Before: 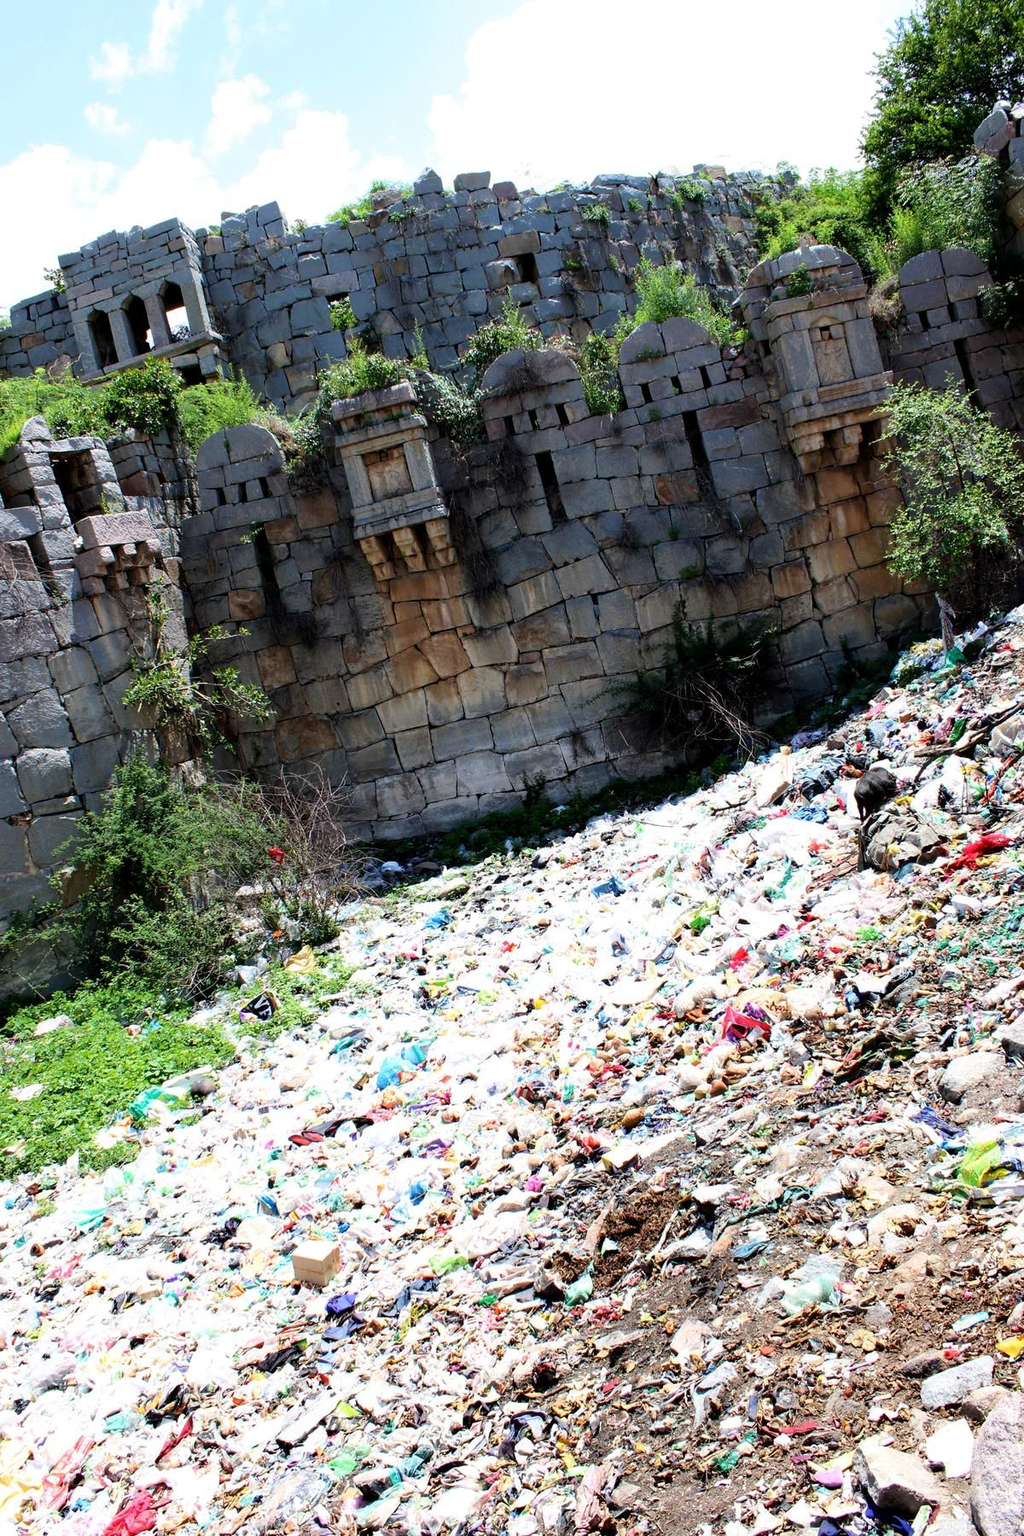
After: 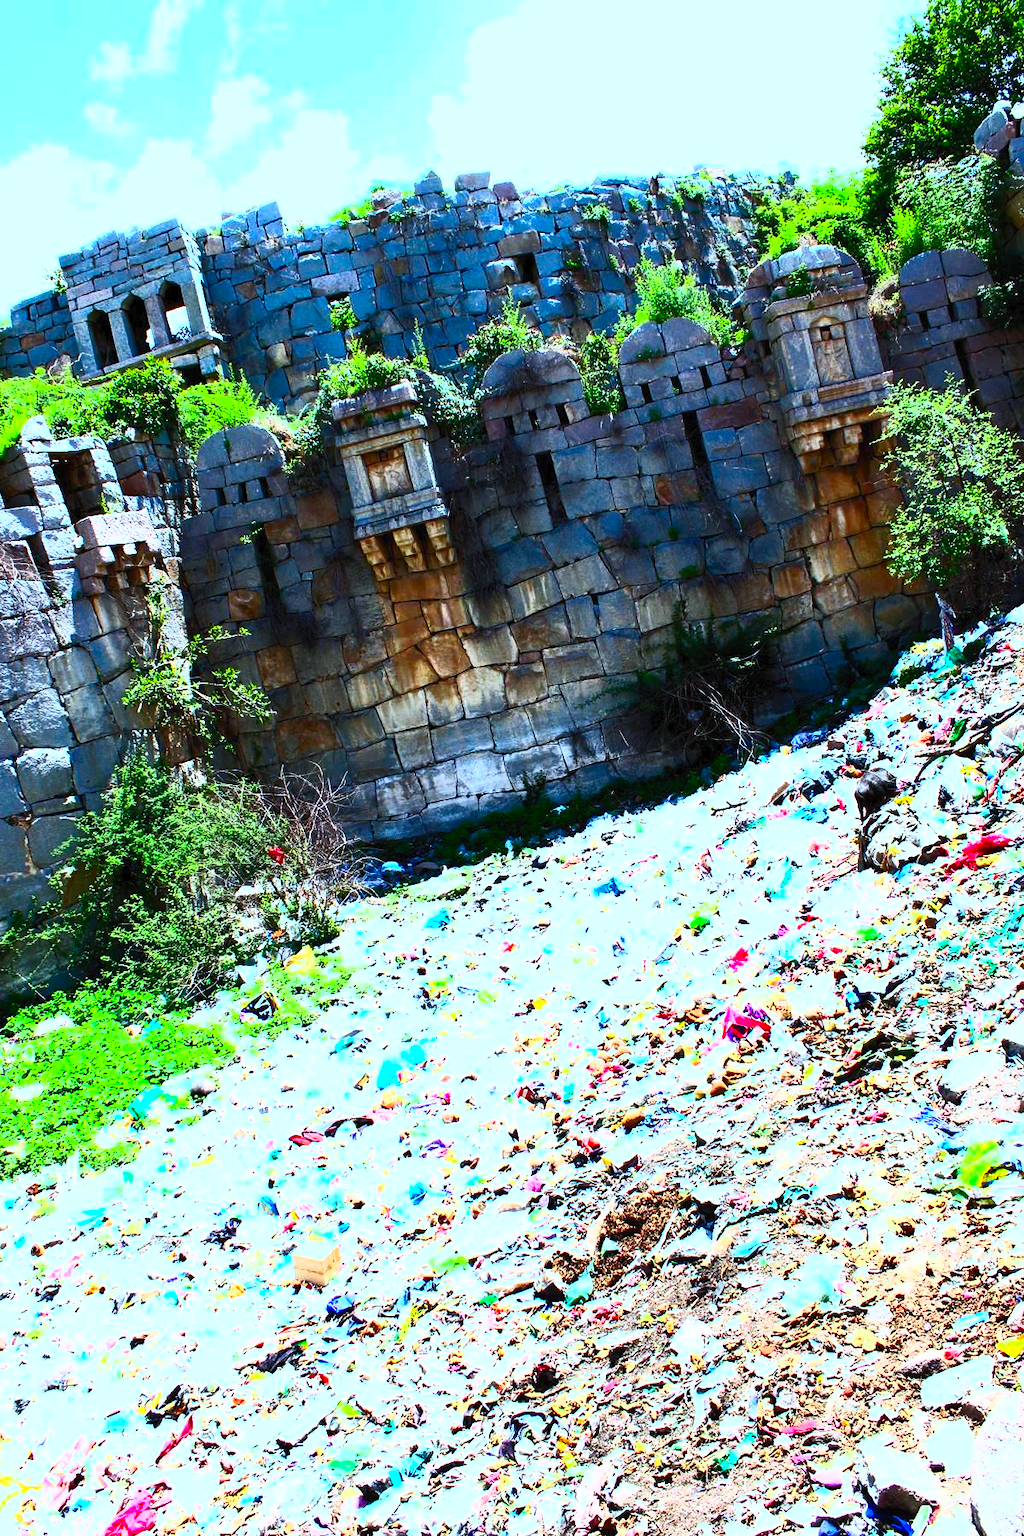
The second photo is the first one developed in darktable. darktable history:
contrast brightness saturation: contrast 0.83, brightness 0.59, saturation 0.59
white balance: red 0.925, blue 1.046
color correction: saturation 1.34
